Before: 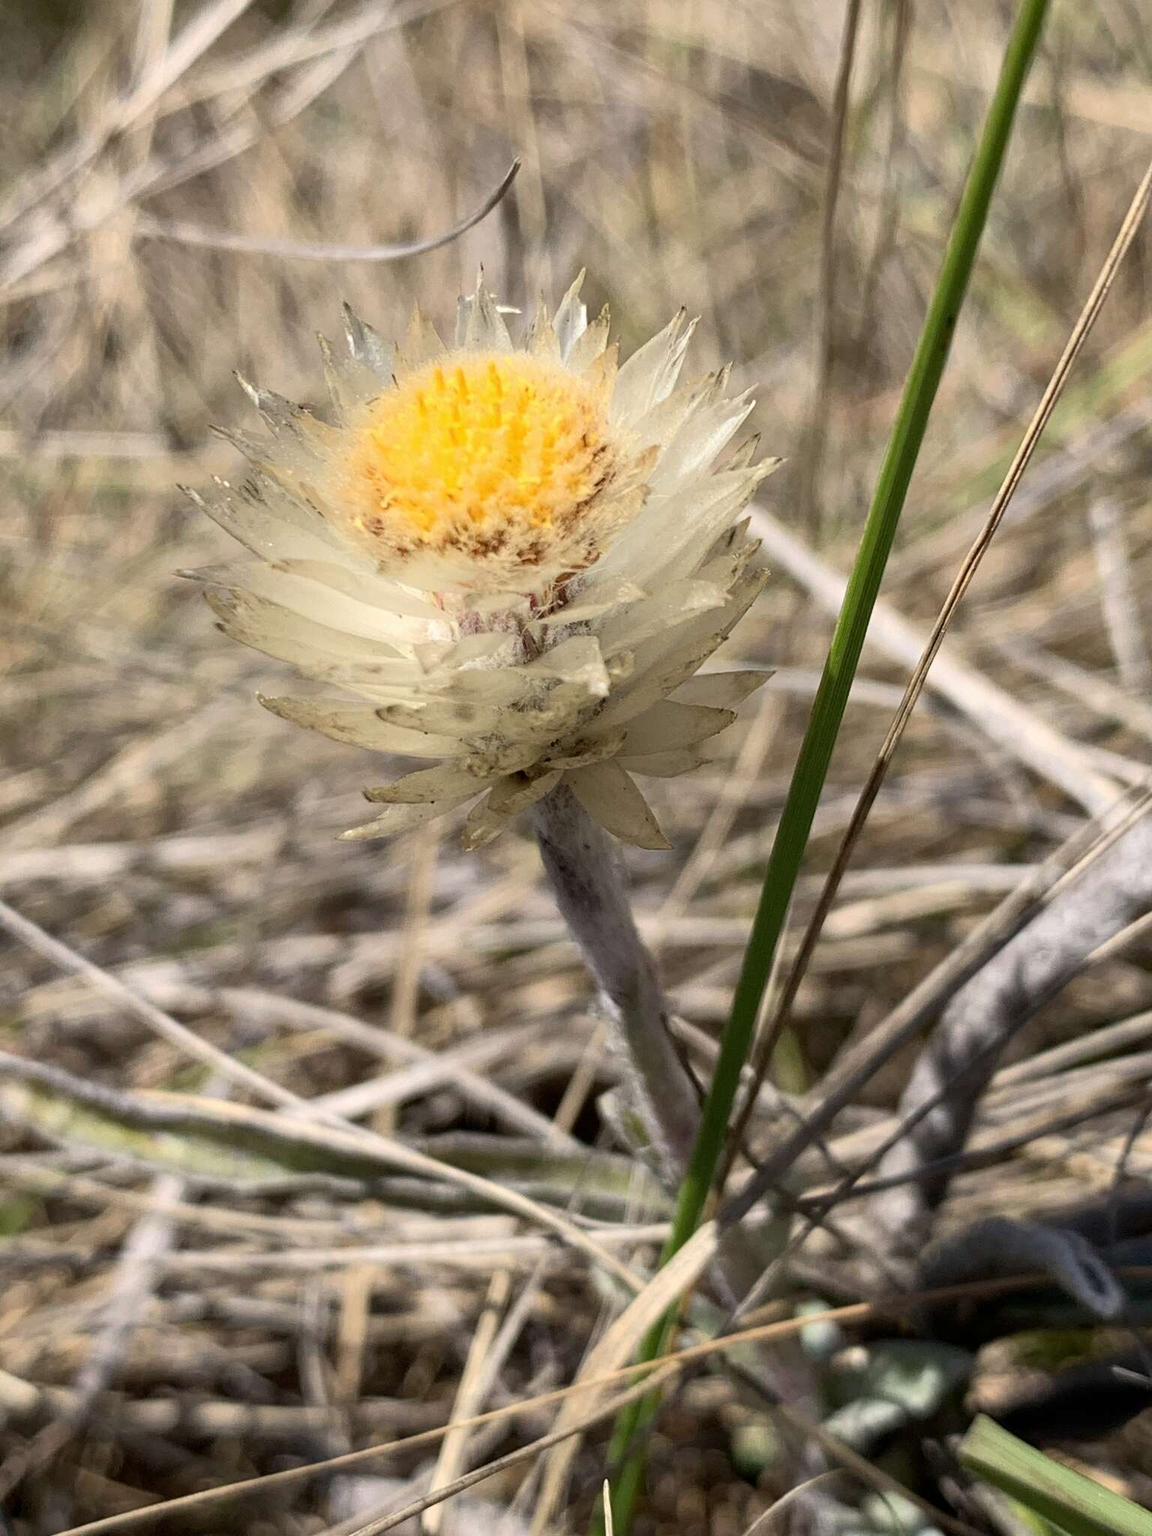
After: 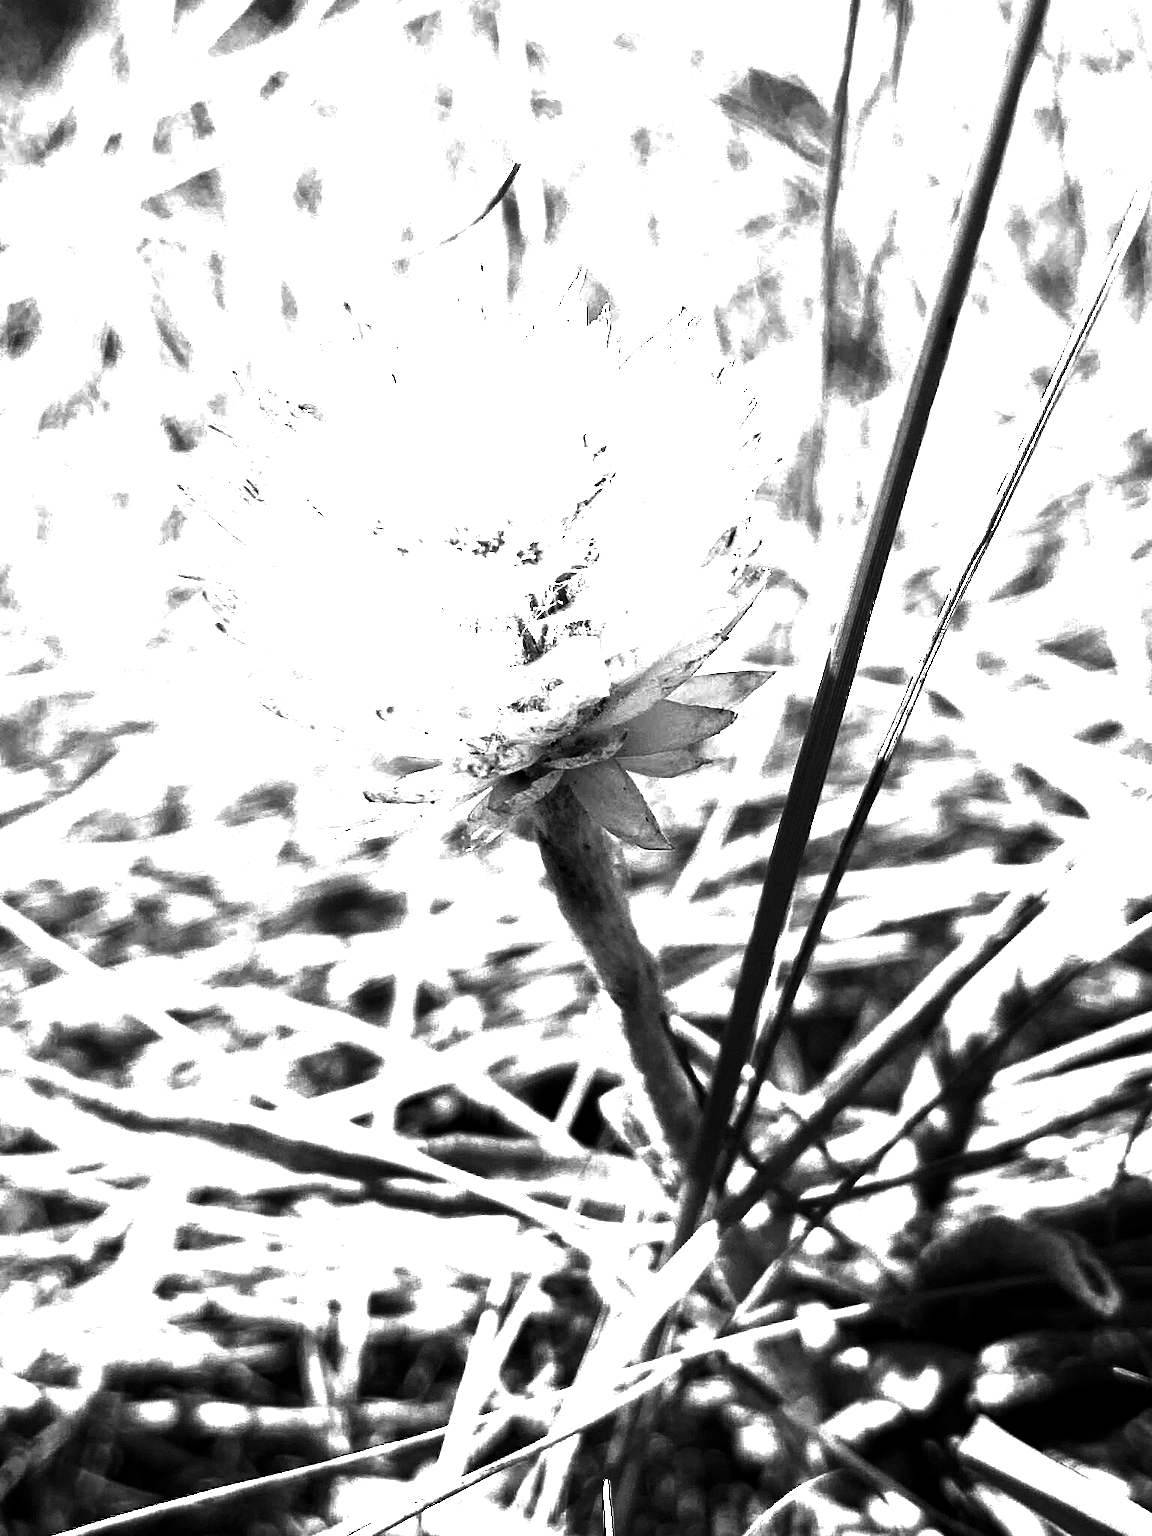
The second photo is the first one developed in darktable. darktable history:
exposure: exposure 2.207 EV, compensate highlight preservation false
contrast brightness saturation: contrast 0.02, brightness -1, saturation -1
